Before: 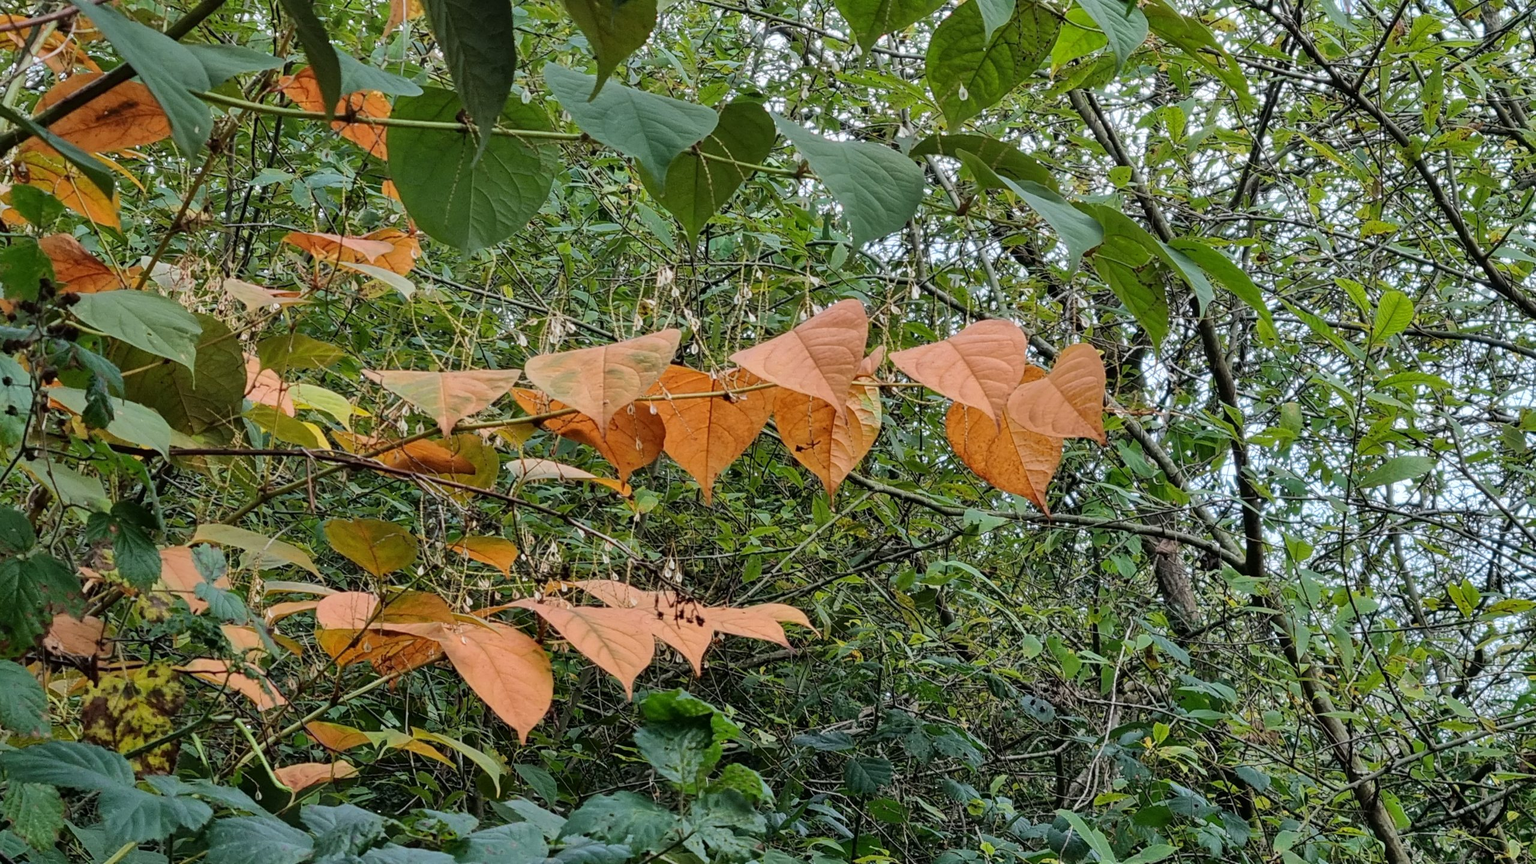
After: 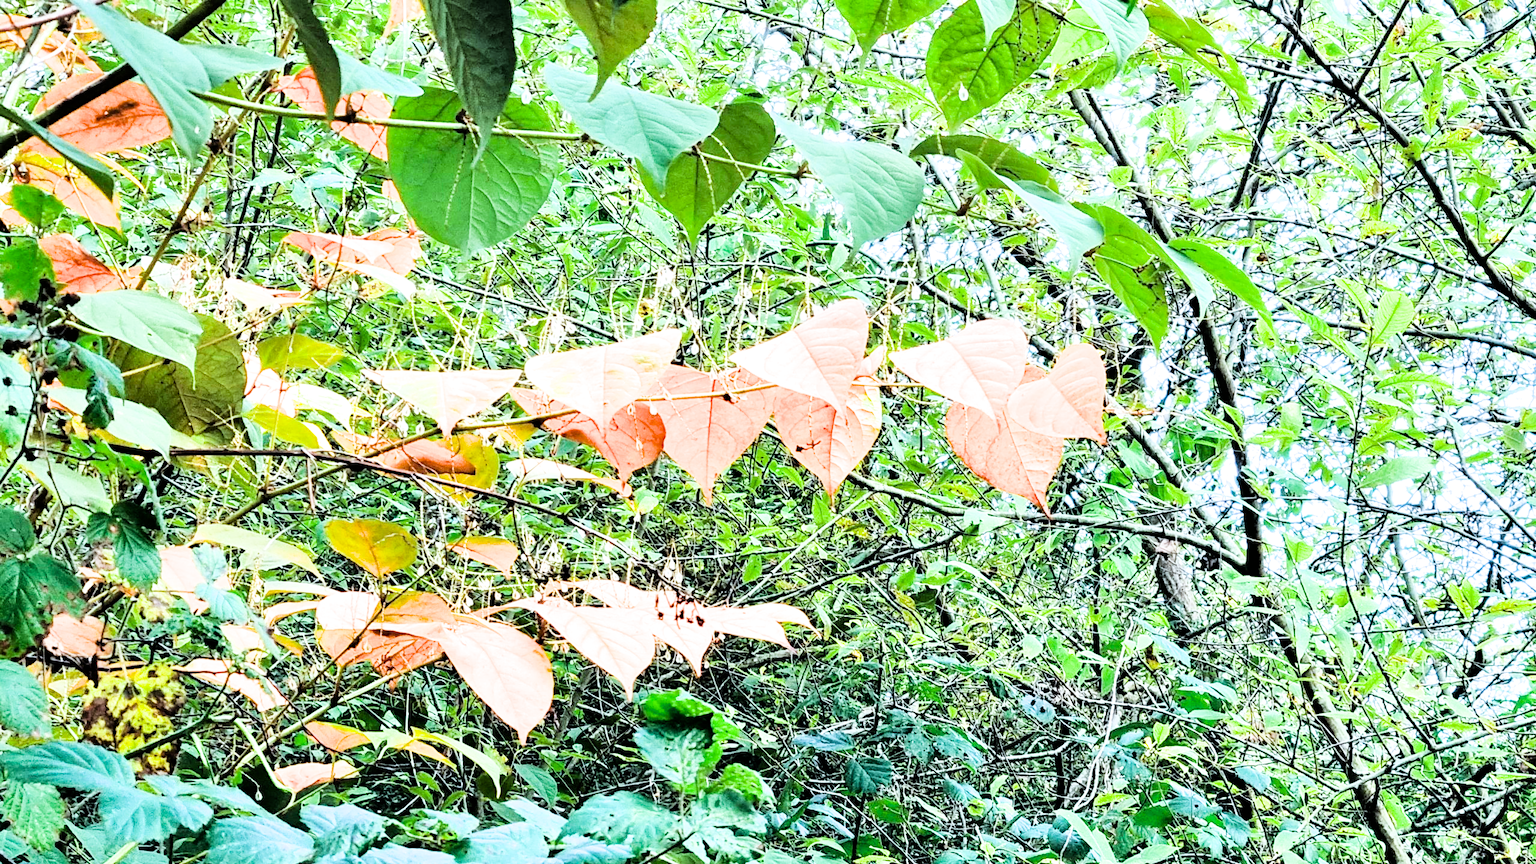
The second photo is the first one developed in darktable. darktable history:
color balance: contrast 6.48%, output saturation 113.3%
exposure: black level correction 0, exposure 2.088 EV, compensate exposure bias true, compensate highlight preservation false
tone equalizer: -8 EV -0.417 EV, -7 EV -0.389 EV, -6 EV -0.333 EV, -5 EV -0.222 EV, -3 EV 0.222 EV, -2 EV 0.333 EV, -1 EV 0.389 EV, +0 EV 0.417 EV, edges refinement/feathering 500, mask exposure compensation -1.57 EV, preserve details no
color calibration: illuminant F (fluorescent), F source F9 (Cool White Deluxe 4150 K) – high CRI, x 0.374, y 0.373, temperature 4158.34 K
filmic rgb: black relative exposure -5 EV, hardness 2.88, contrast 1.3, highlights saturation mix -30%
